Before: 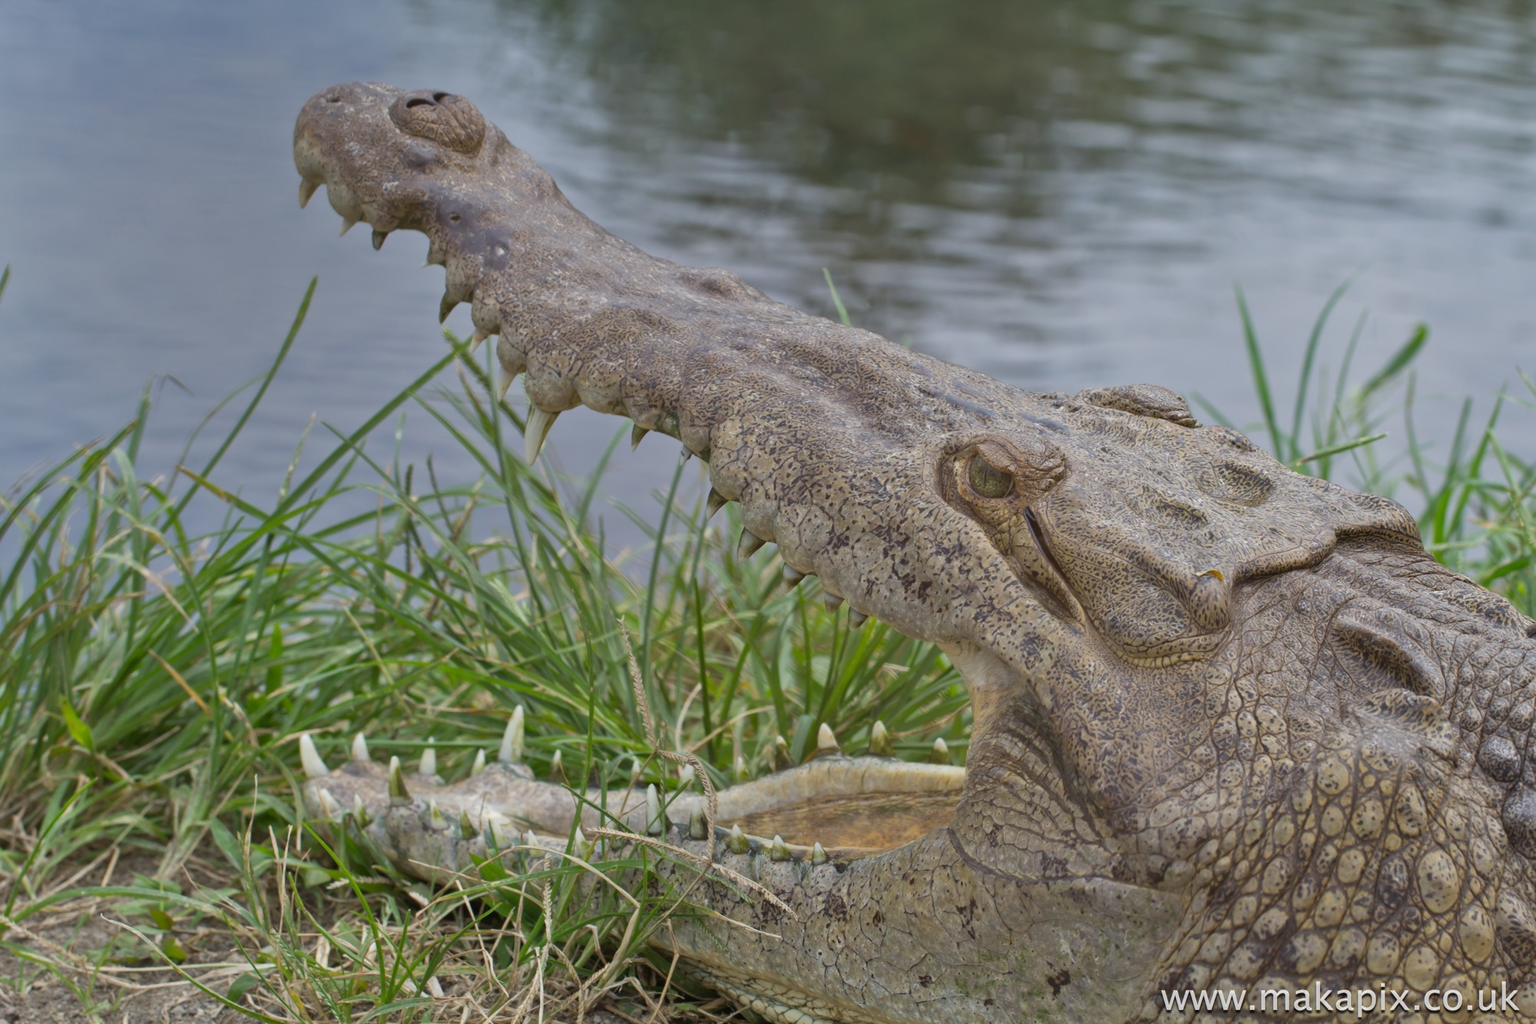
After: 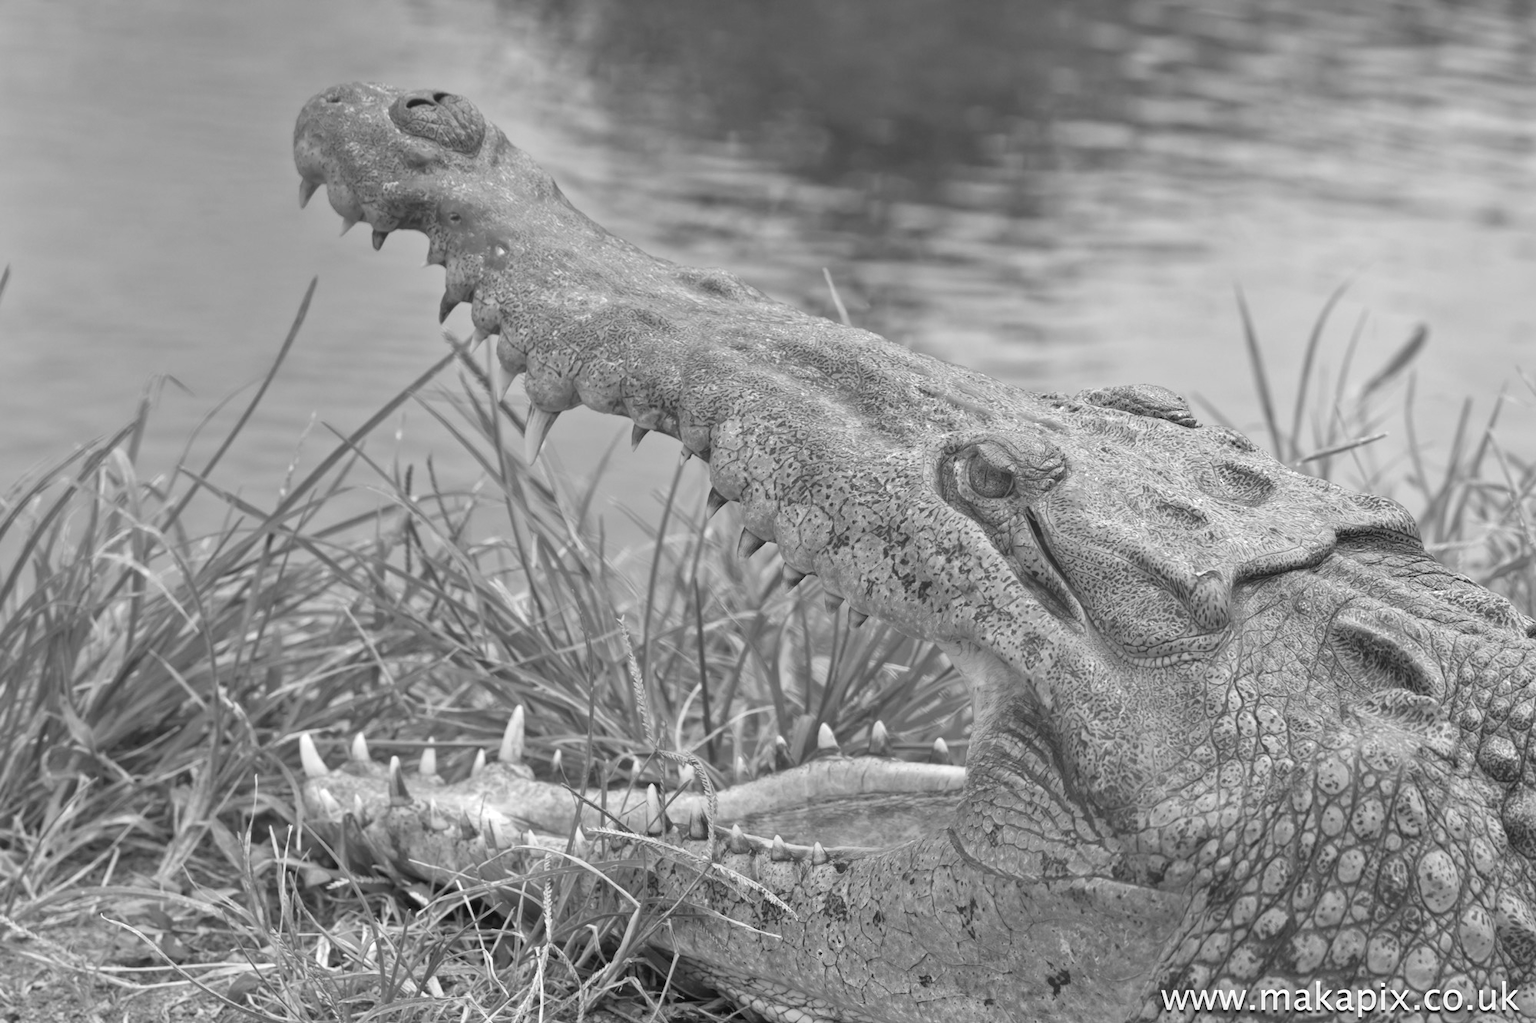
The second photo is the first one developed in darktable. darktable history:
exposure: exposure 0.564 EV, compensate highlight preservation false
monochrome: a 2.21, b -1.33, size 2.2
